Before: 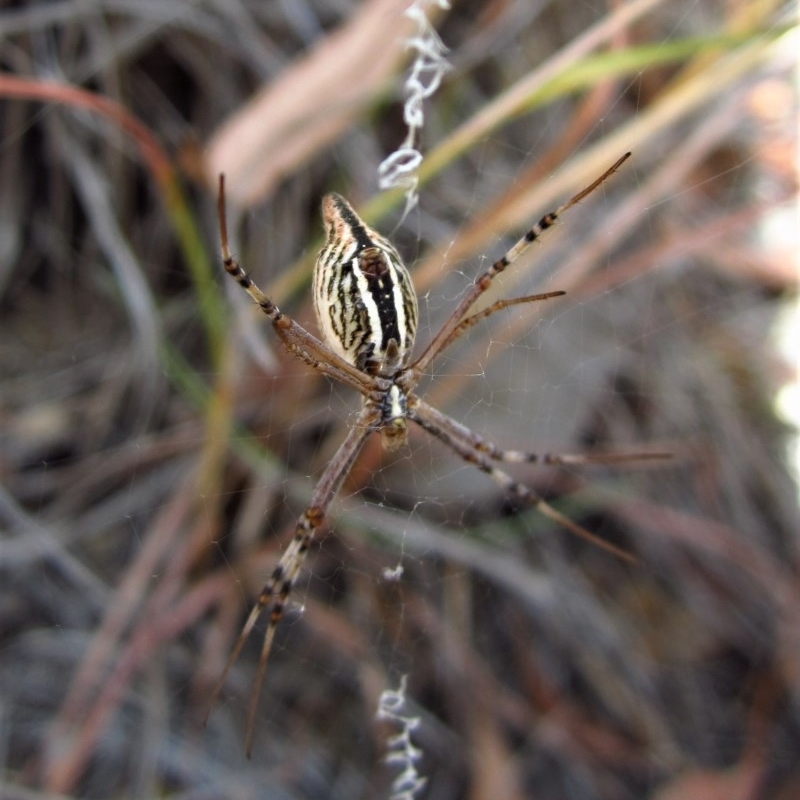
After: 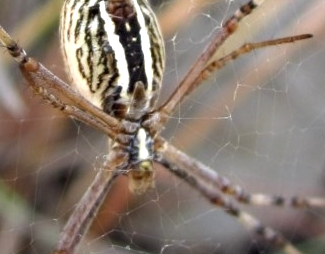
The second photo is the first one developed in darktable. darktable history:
exposure: black level correction 0.001, exposure 0.499 EV, compensate exposure bias true, compensate highlight preservation false
crop: left 31.634%, top 32.228%, right 27.625%, bottom 35.908%
